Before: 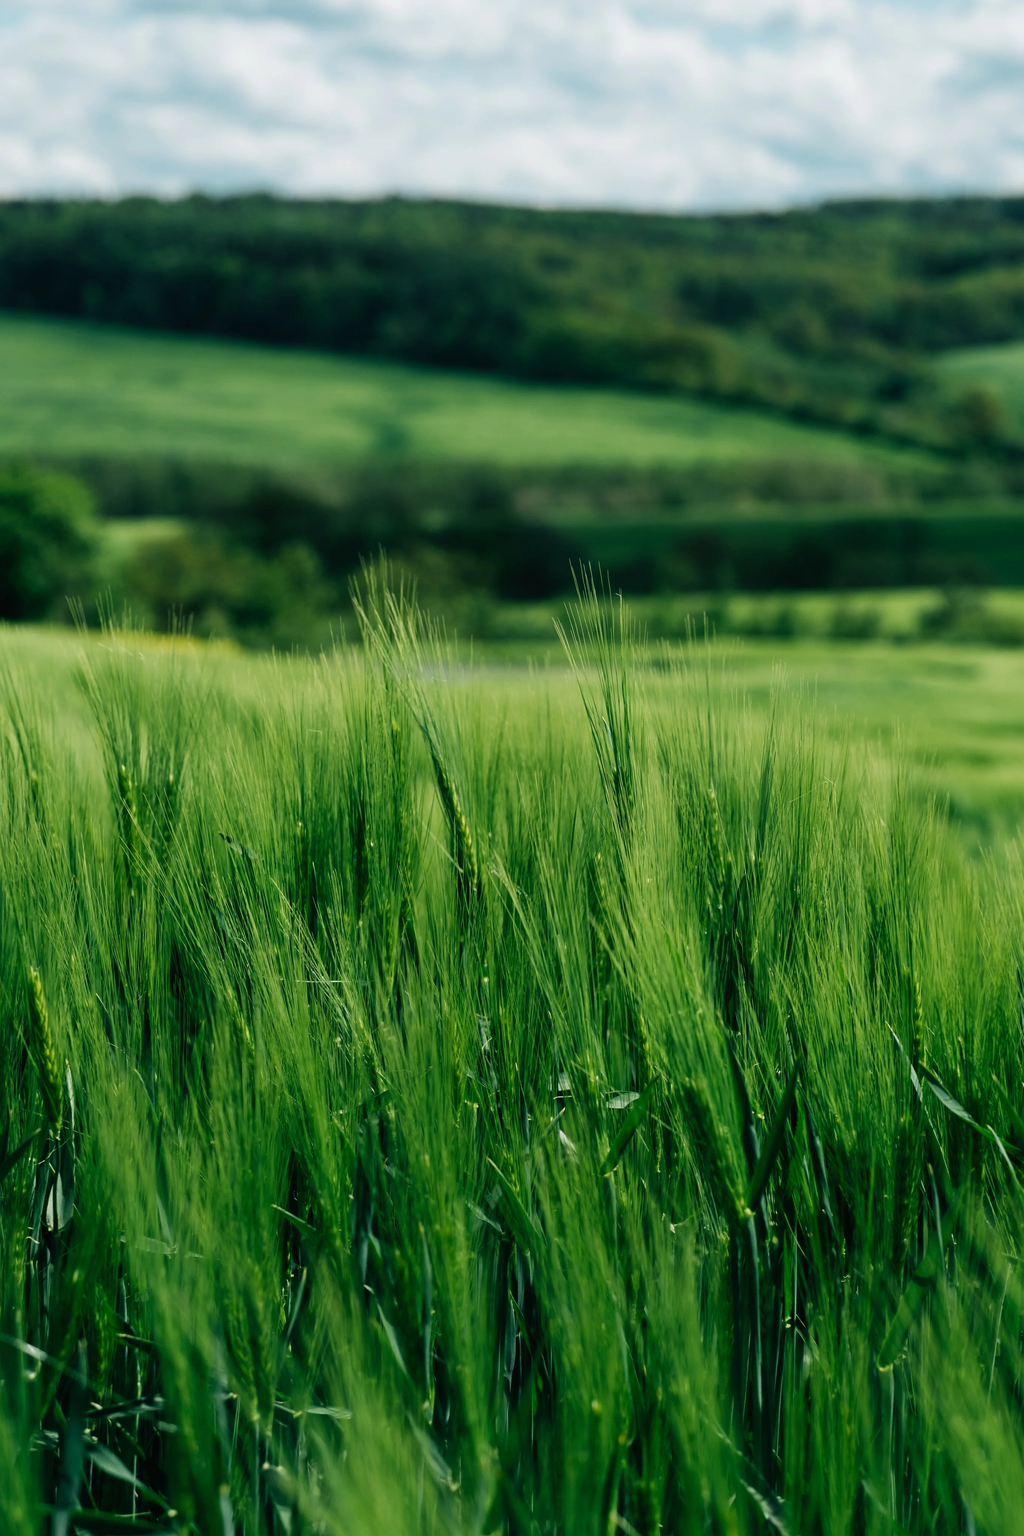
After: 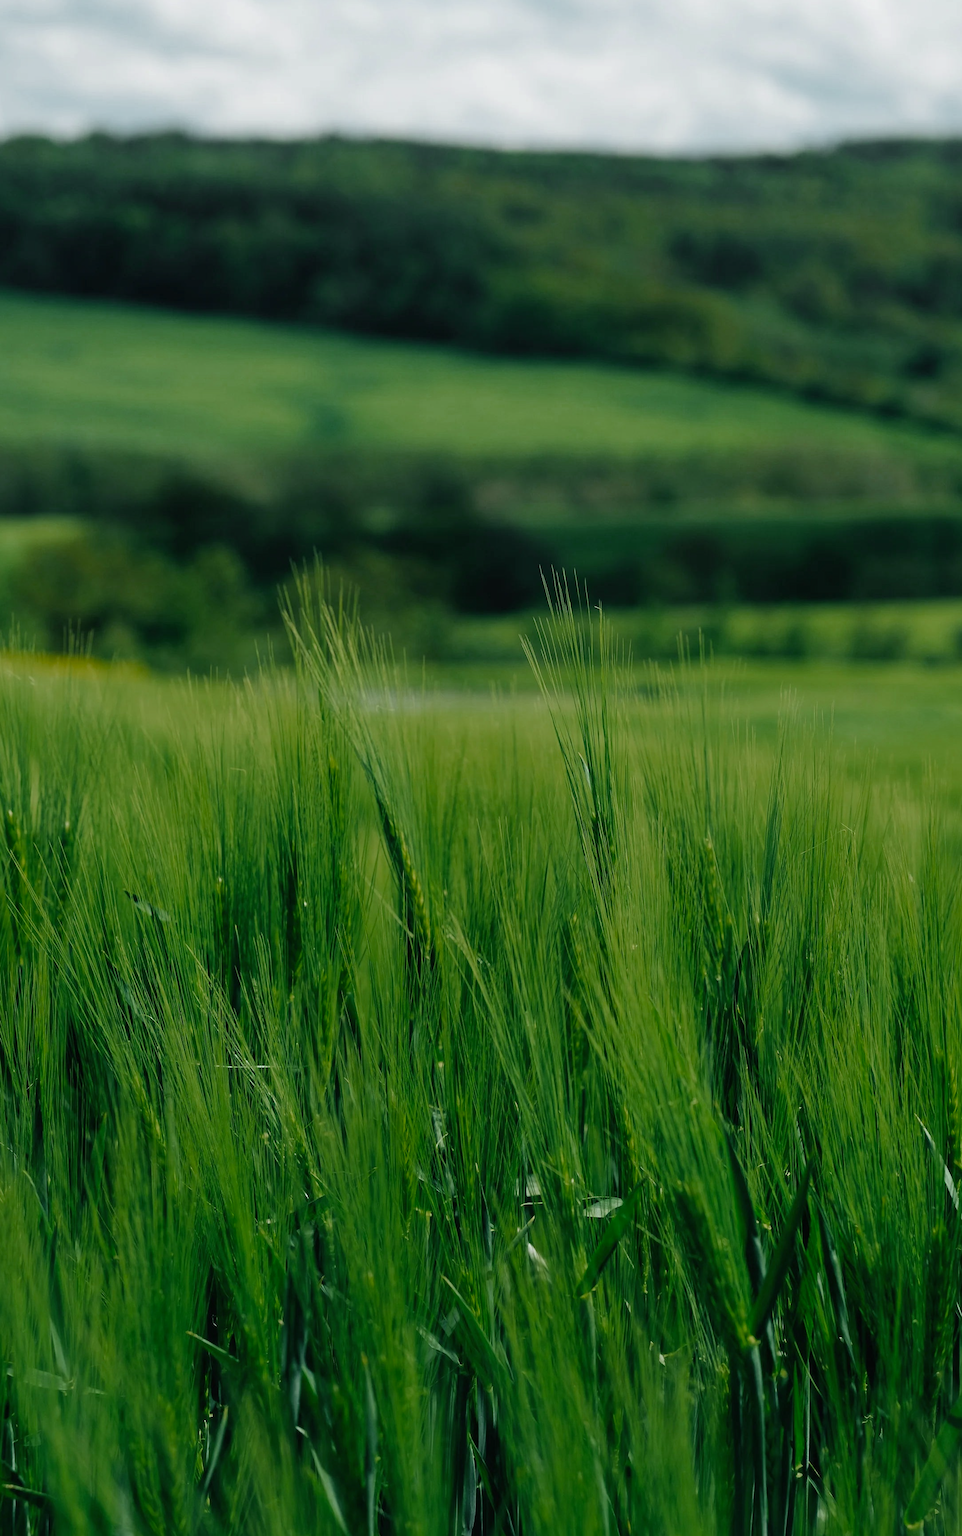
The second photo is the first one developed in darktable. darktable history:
crop: left 11.225%, top 5.381%, right 9.565%, bottom 10.314%
color zones: curves: ch0 [(0, 0.48) (0.209, 0.398) (0.305, 0.332) (0.429, 0.493) (0.571, 0.5) (0.714, 0.5) (0.857, 0.5) (1, 0.48)]; ch1 [(0, 0.633) (0.143, 0.586) (0.286, 0.489) (0.429, 0.448) (0.571, 0.31) (0.714, 0.335) (0.857, 0.492) (1, 0.633)]; ch2 [(0, 0.448) (0.143, 0.498) (0.286, 0.5) (0.429, 0.5) (0.571, 0.5) (0.714, 0.5) (0.857, 0.5) (1, 0.448)]
